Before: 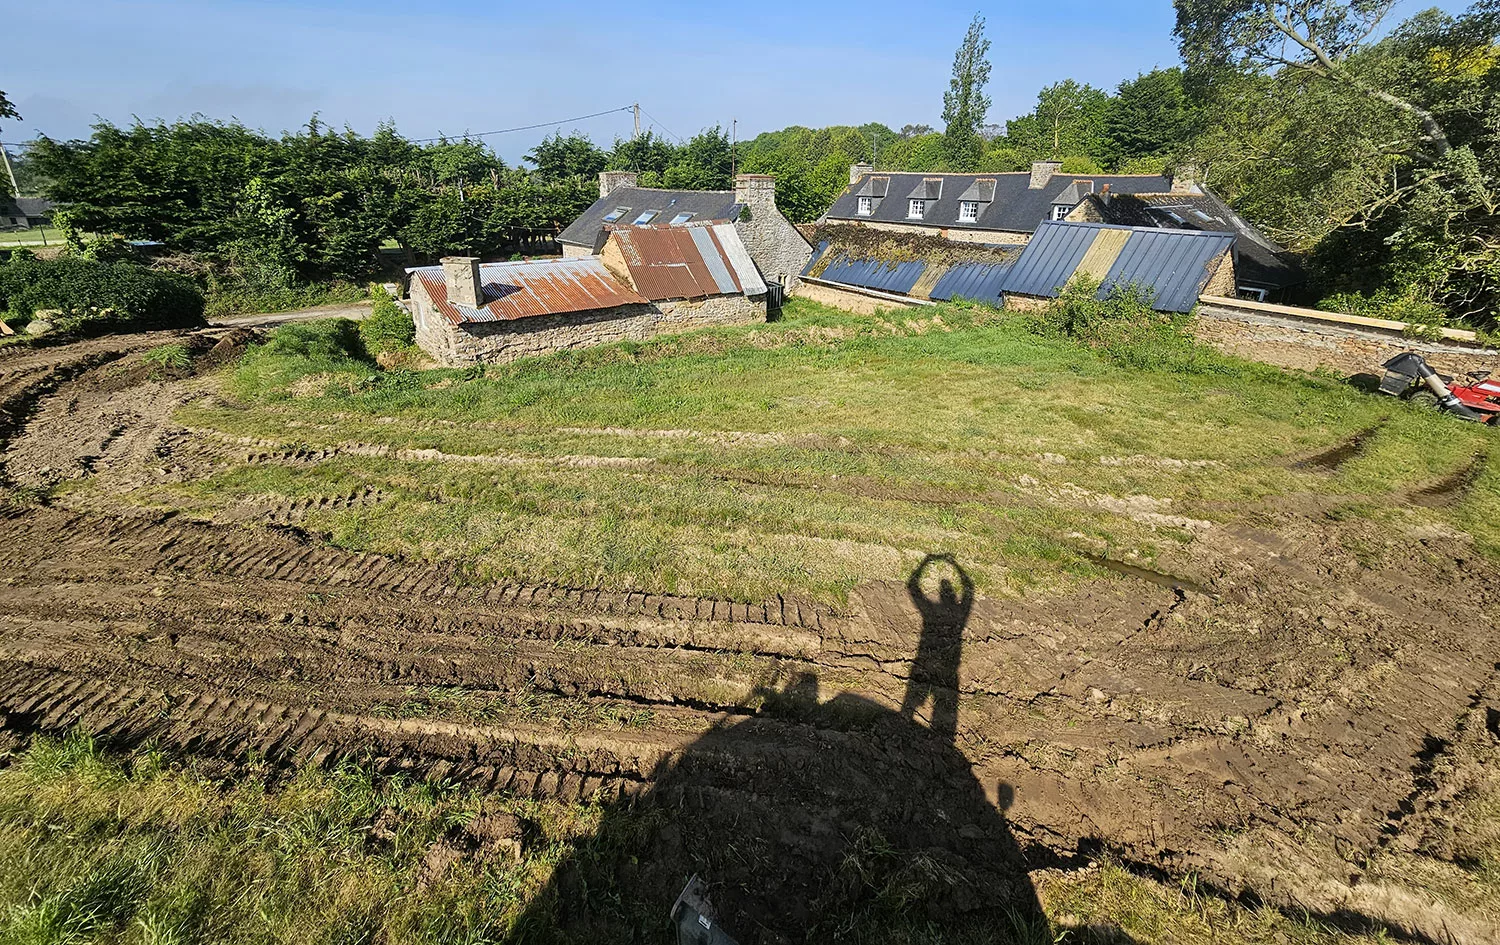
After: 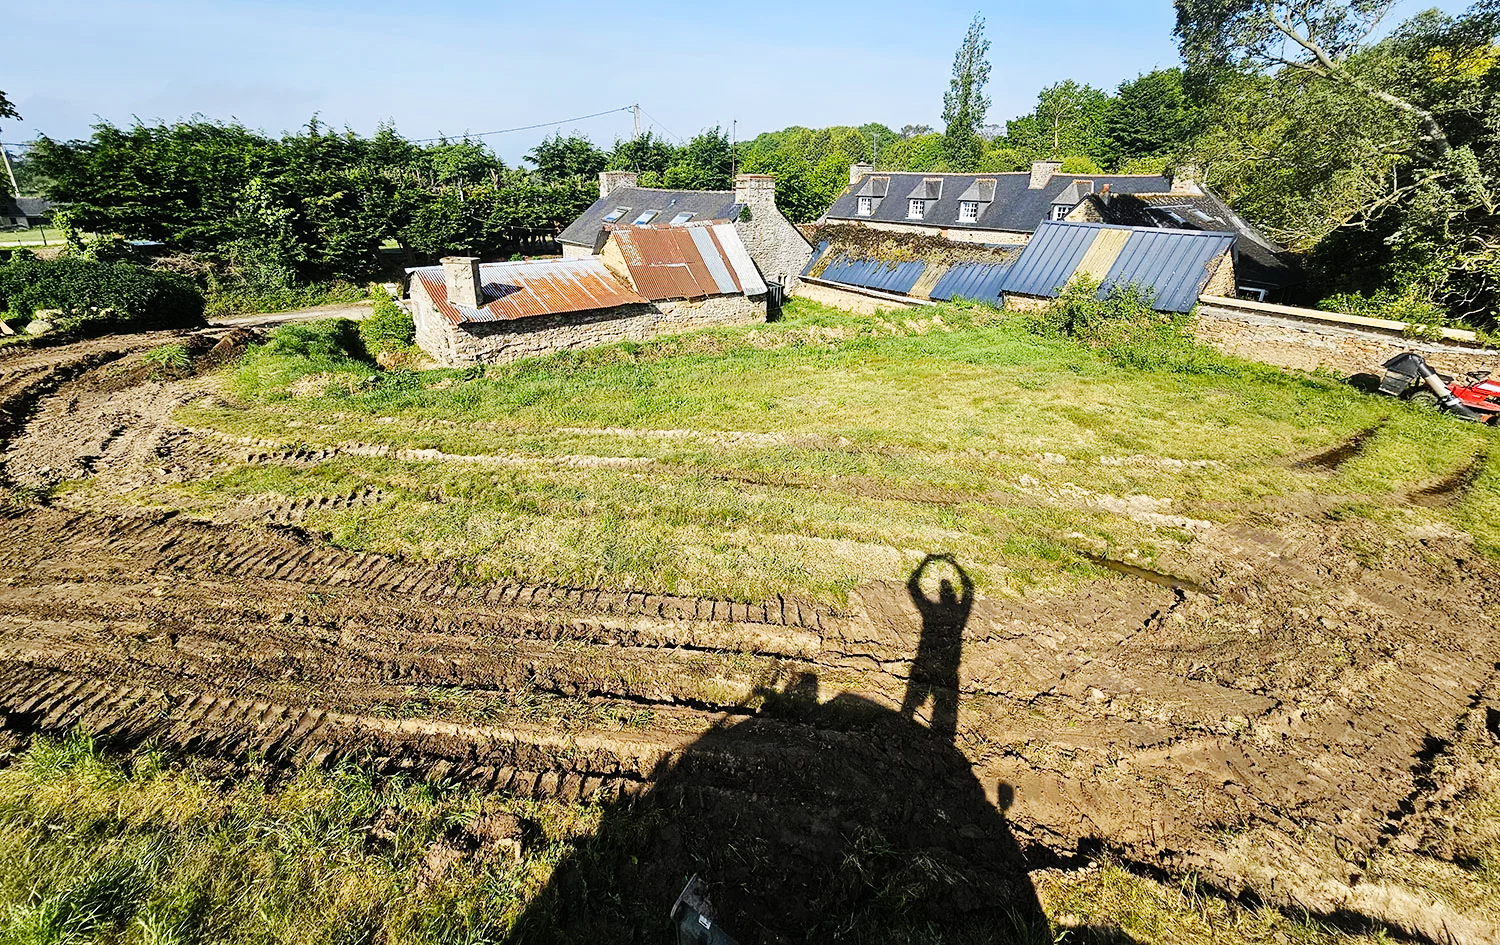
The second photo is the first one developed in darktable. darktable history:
color balance rgb: perceptual saturation grading › global saturation 0.414%, global vibrance 5.704%, contrast 2.628%
base curve: curves: ch0 [(0, 0) (0.036, 0.025) (0.121, 0.166) (0.206, 0.329) (0.605, 0.79) (1, 1)], preserve colors none
tone equalizer: edges refinement/feathering 500, mask exposure compensation -1.57 EV, preserve details guided filter
